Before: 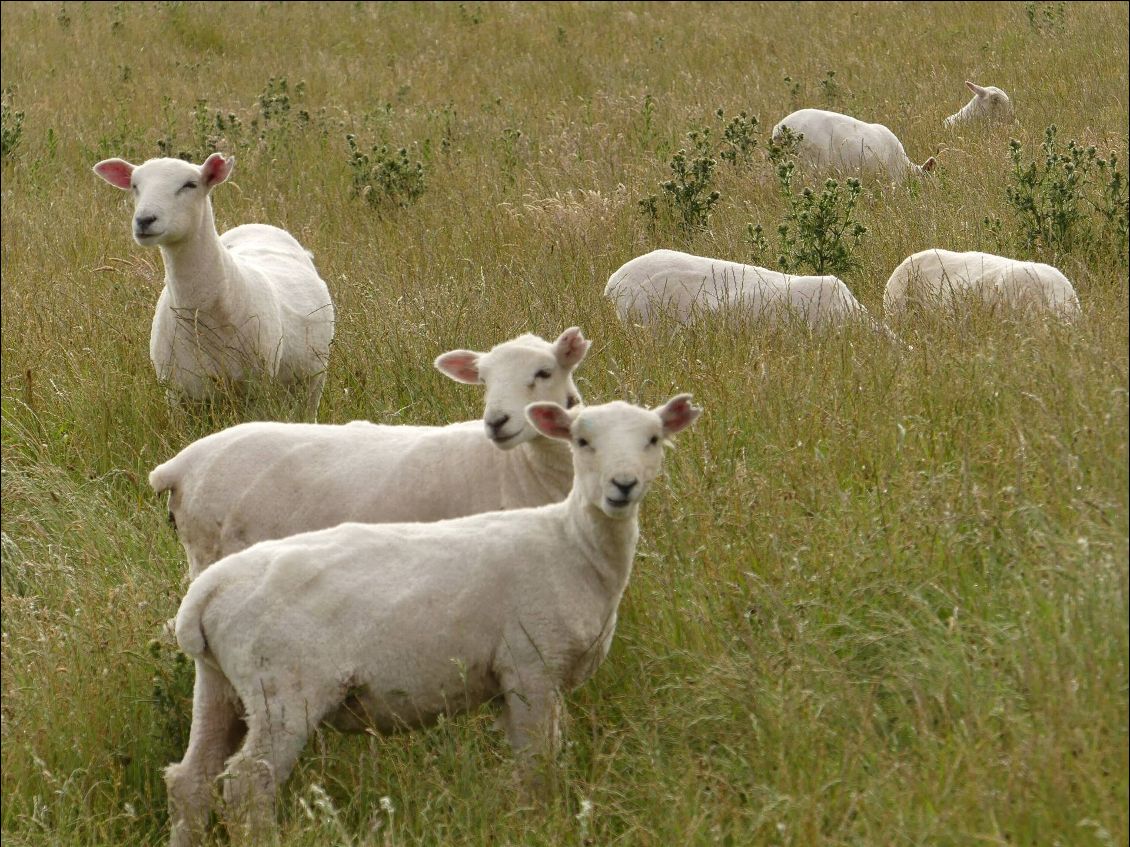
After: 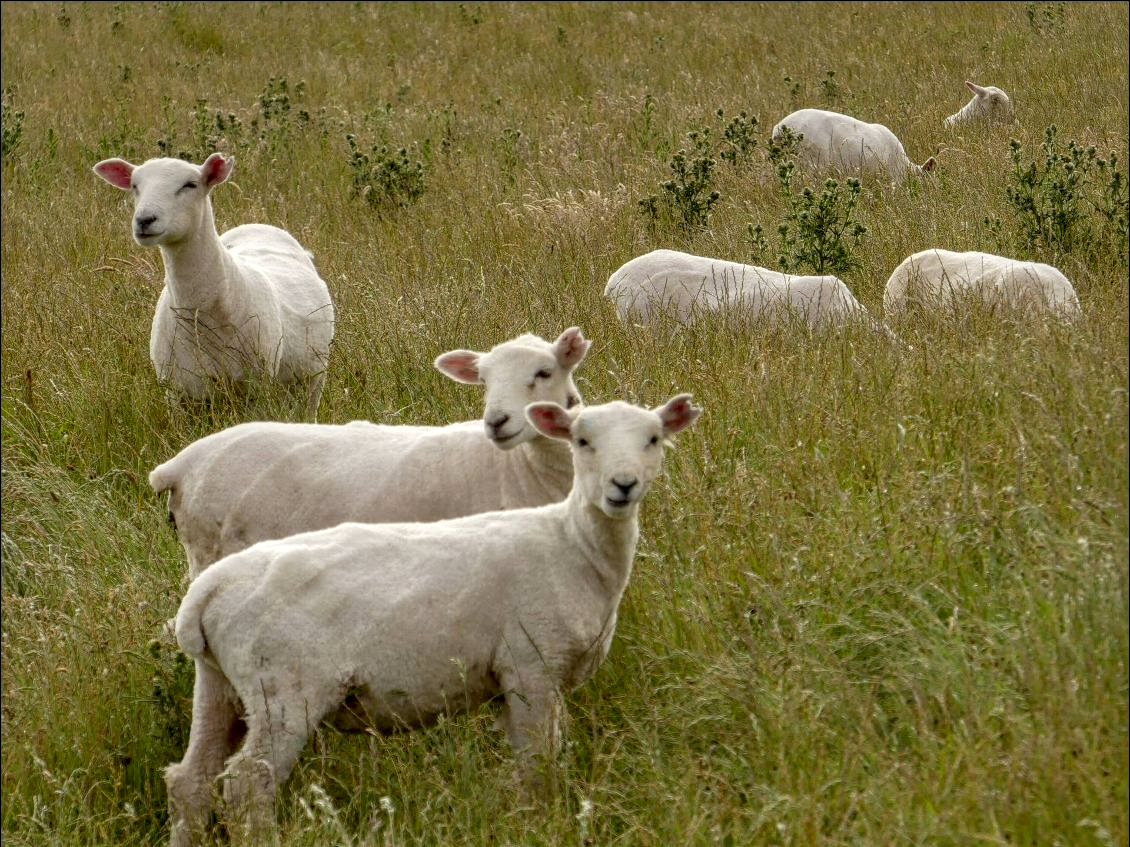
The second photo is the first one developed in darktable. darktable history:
local contrast: highlights 6%, shadows 2%, detail 133%
exposure: black level correction 0.01, exposure 0.017 EV, compensate exposure bias true, compensate highlight preservation false
